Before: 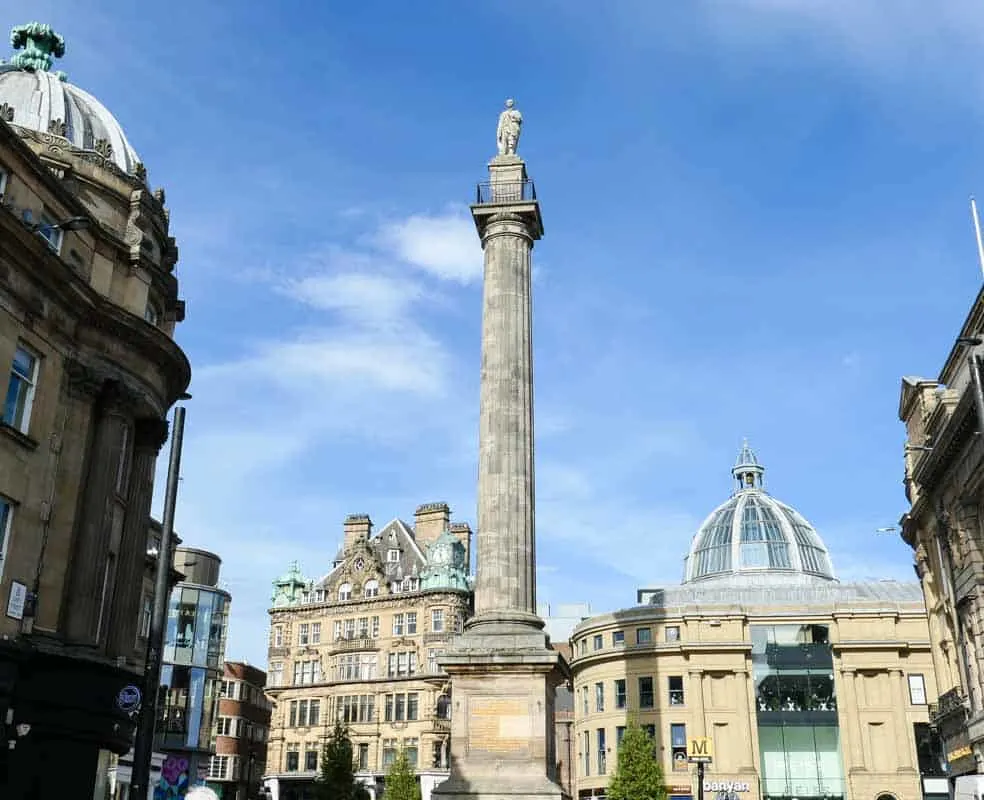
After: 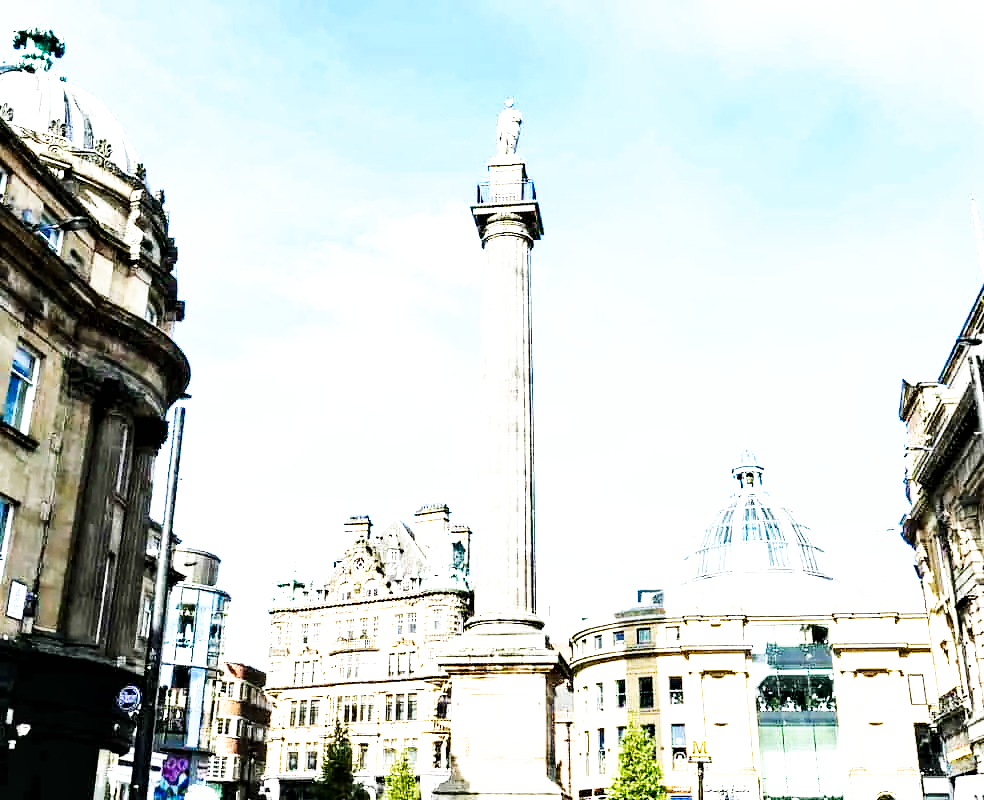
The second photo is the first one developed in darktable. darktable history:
base curve: curves: ch0 [(0, 0) (0.007, 0.004) (0.027, 0.03) (0.046, 0.07) (0.207, 0.54) (0.442, 0.872) (0.673, 0.972) (1, 1)], preserve colors none
contrast equalizer: y [[0.601, 0.6, 0.598, 0.598, 0.6, 0.601], [0.5 ×6], [0.5 ×6], [0 ×6], [0 ×6]]
exposure: black level correction 0, exposure 1.1 EV, compensate exposure bias true, compensate highlight preservation false
